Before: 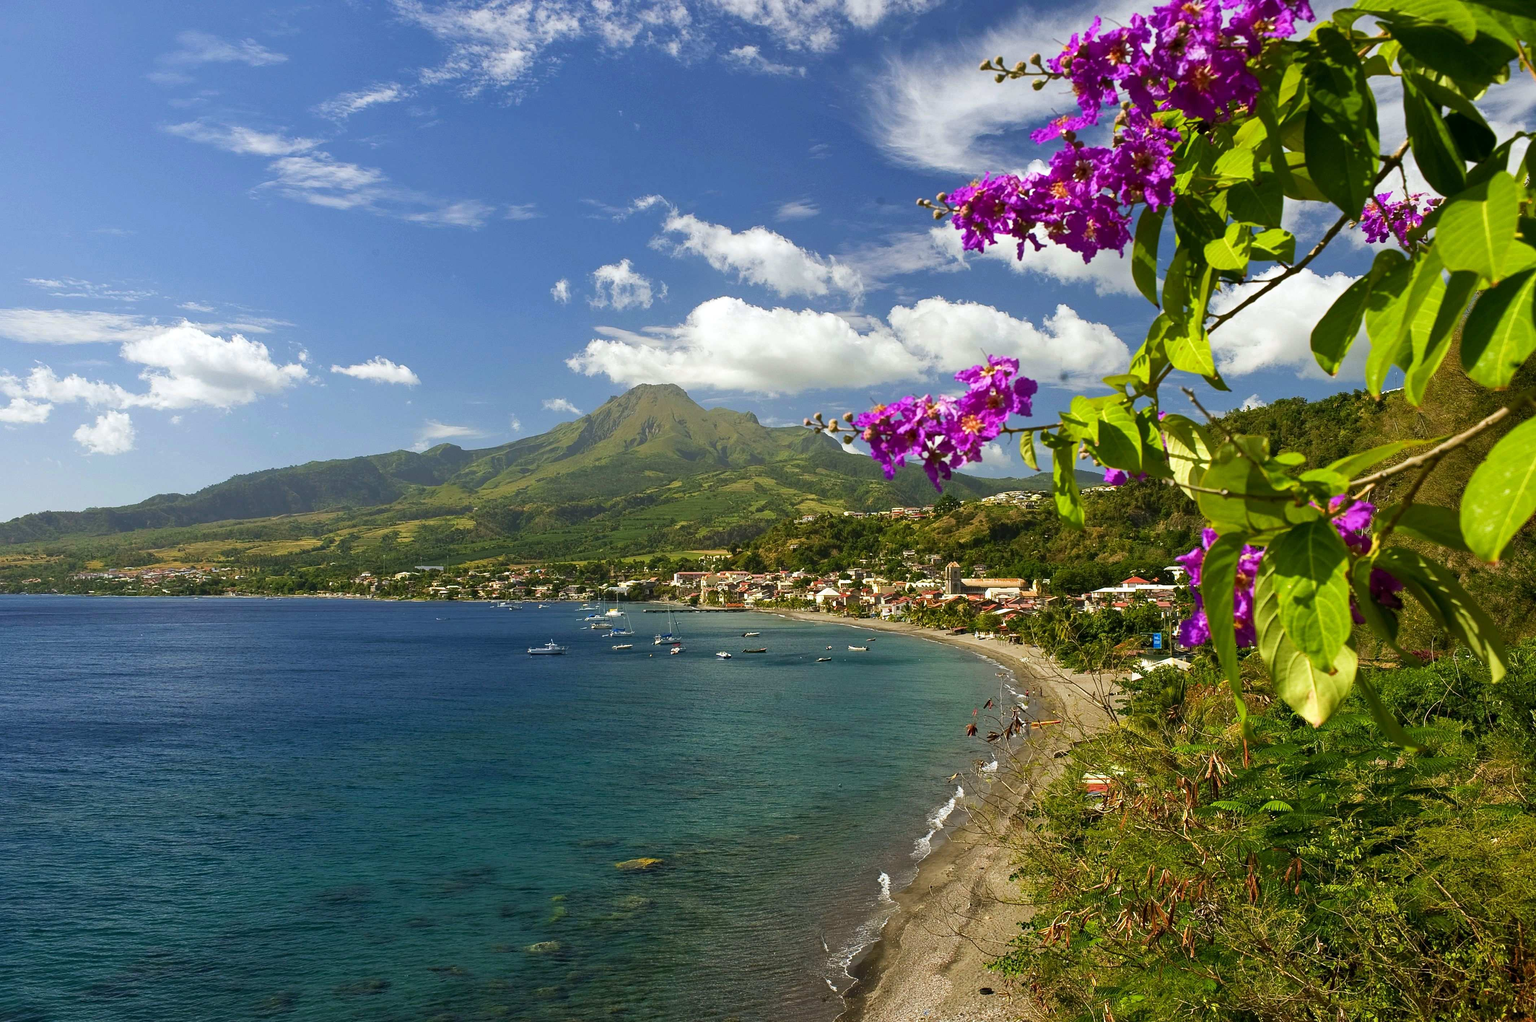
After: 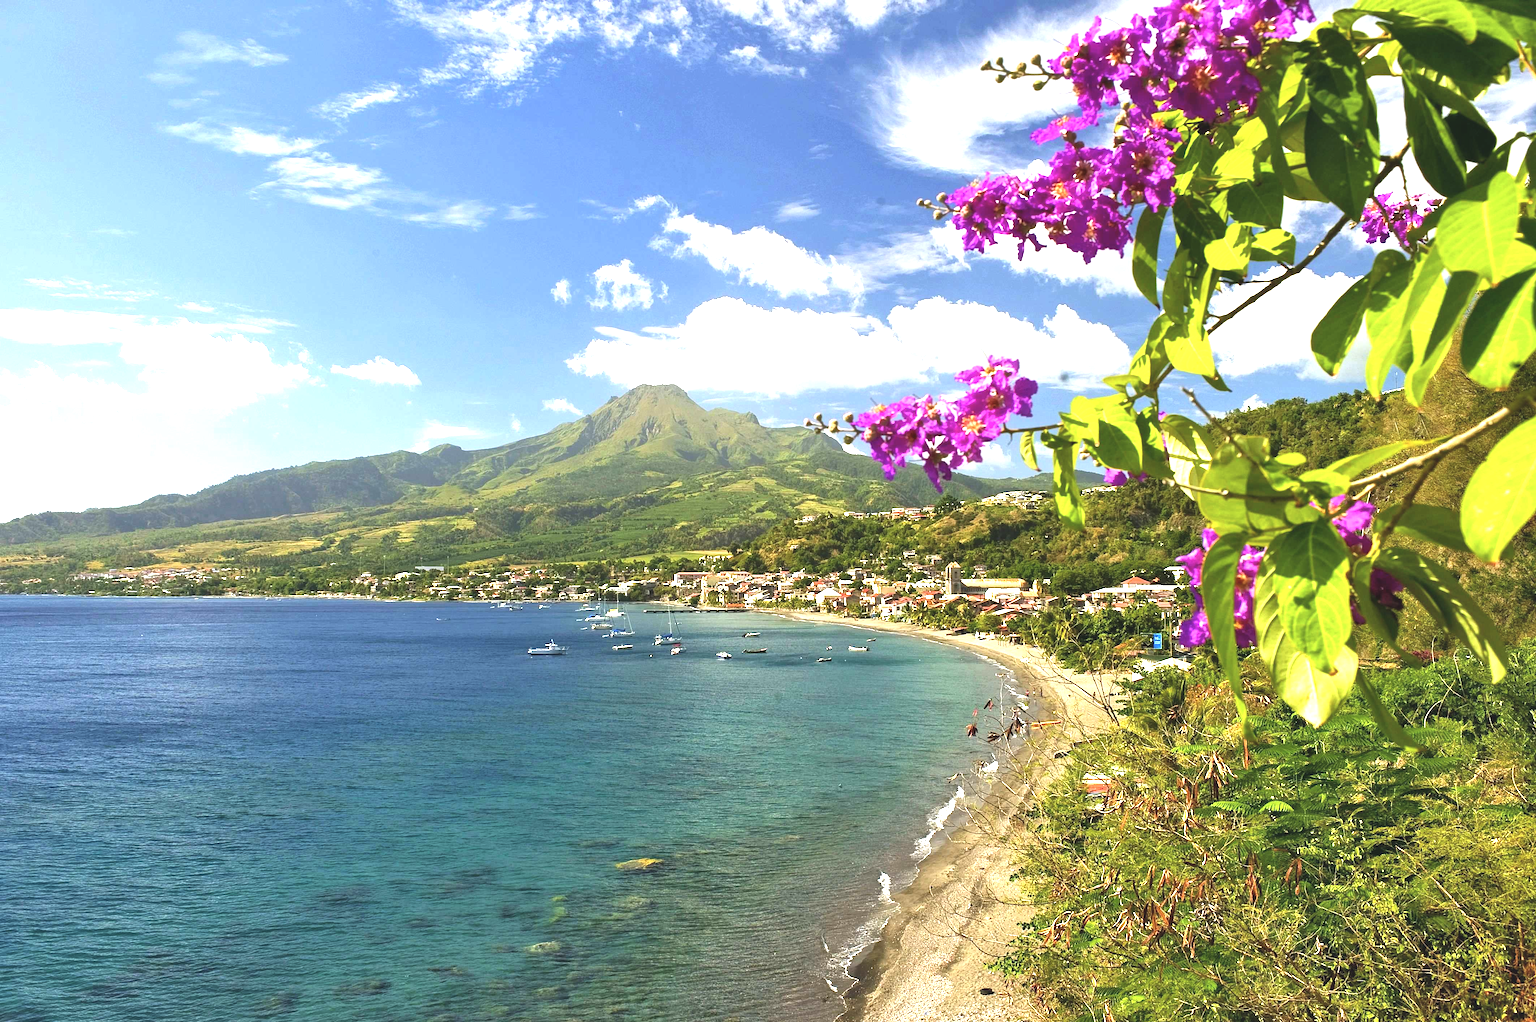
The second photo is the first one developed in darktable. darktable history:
shadows and highlights: radius 110.86, shadows 51.09, white point adjustment 9.16, highlights -4.17, highlights color adjustment 32.2%, soften with gaussian
exposure: black level correction -0.005, exposure 1 EV, compensate highlight preservation false
